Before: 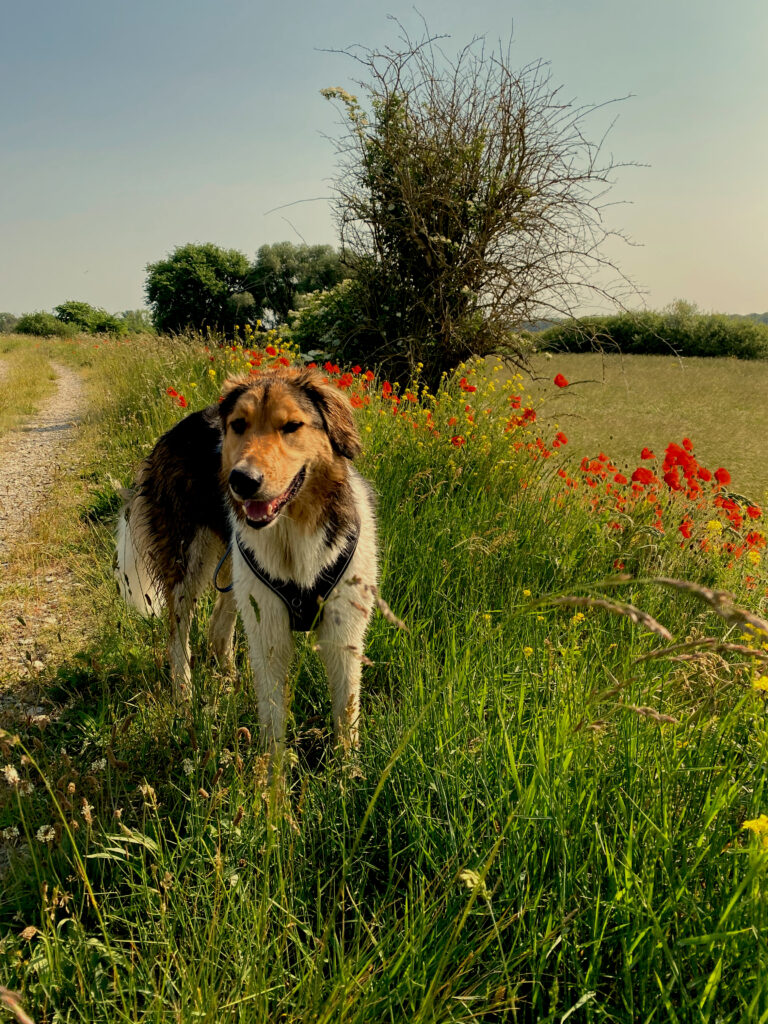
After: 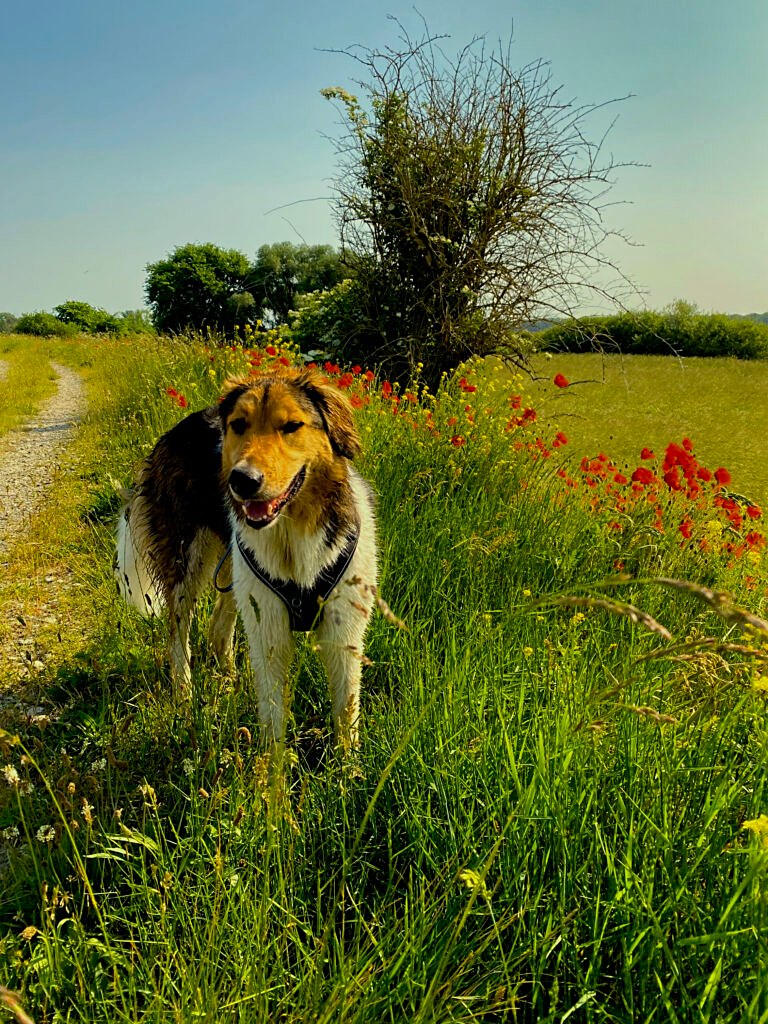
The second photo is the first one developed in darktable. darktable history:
white balance: red 0.925, blue 1.046
shadows and highlights: radius 171.16, shadows 27, white point adjustment 3.13, highlights -67.95, soften with gaussian
color balance rgb: linear chroma grading › global chroma 15%, perceptual saturation grading › global saturation 30%
sharpen: radius 1.864, amount 0.398, threshold 1.271
